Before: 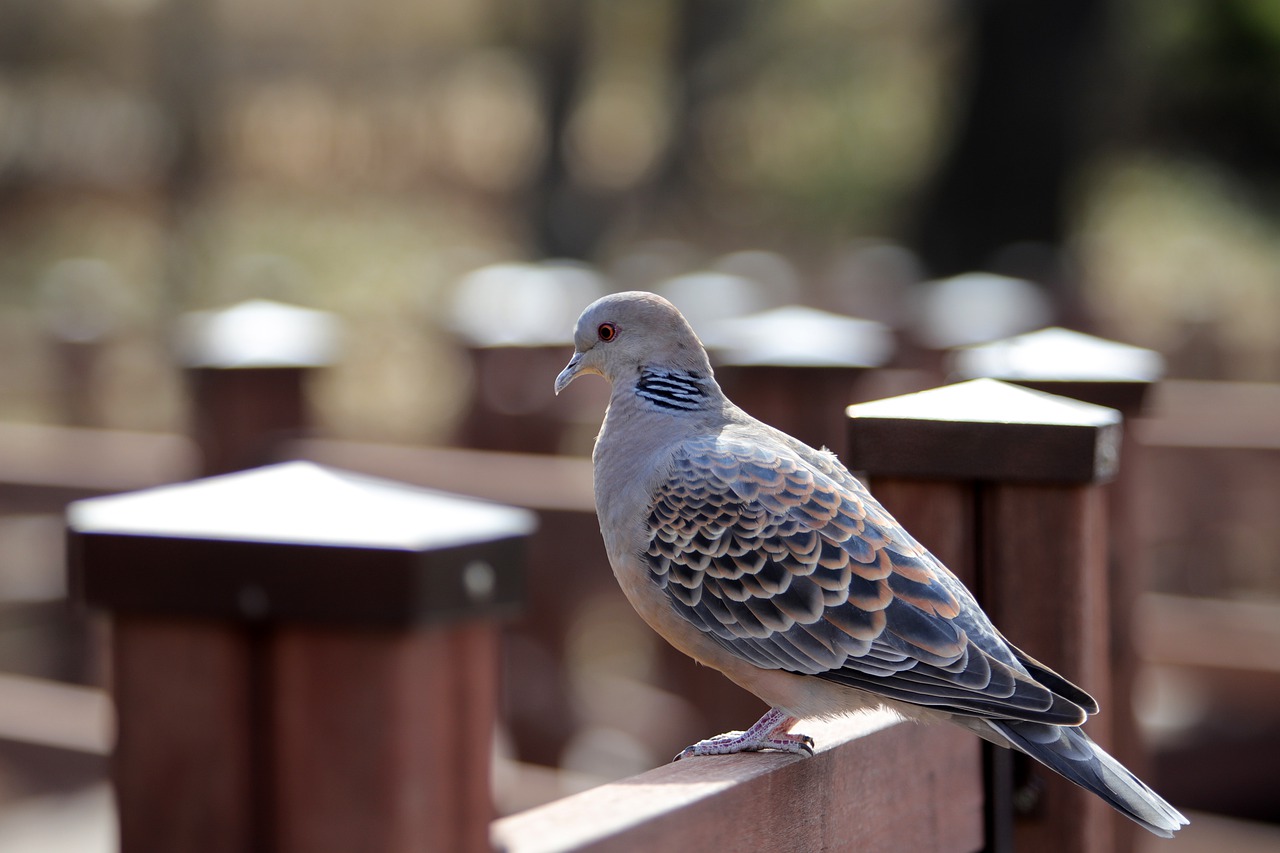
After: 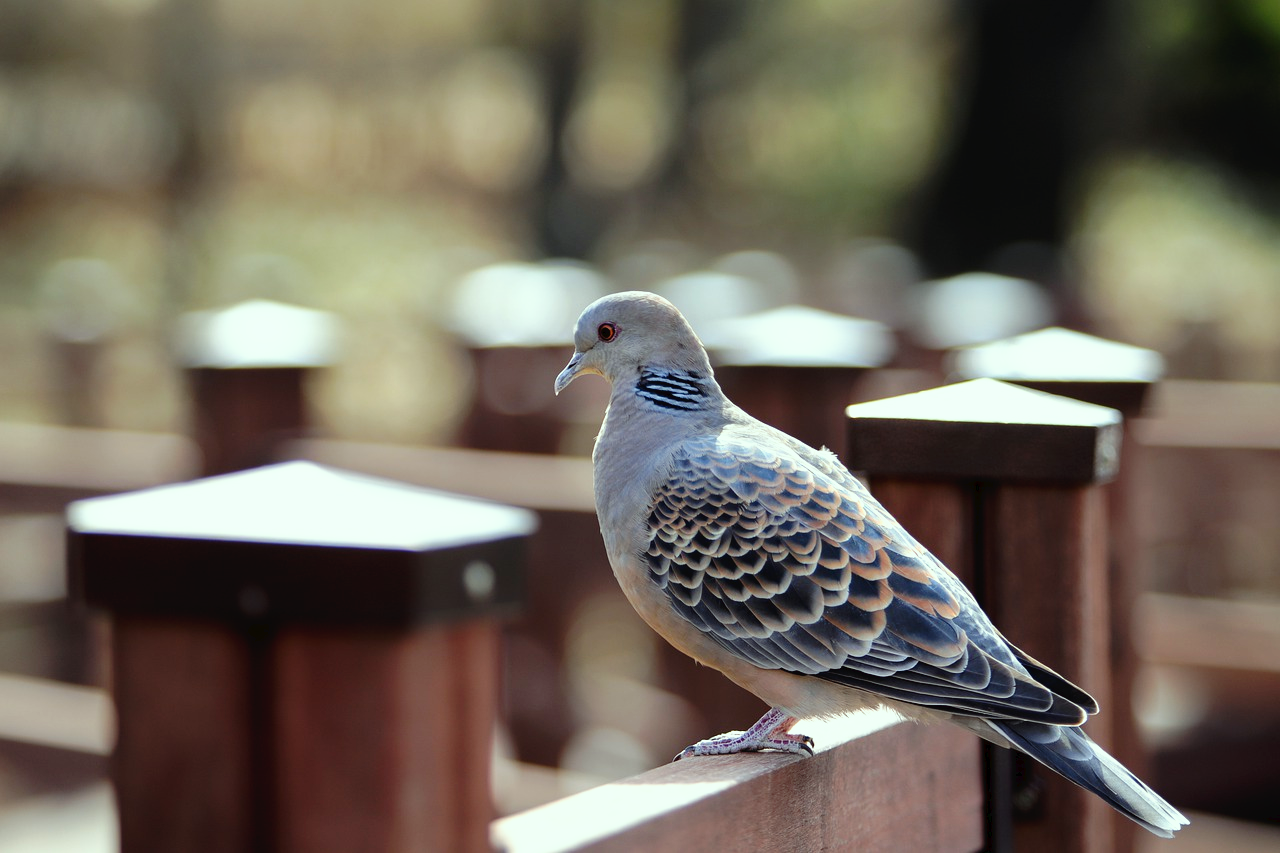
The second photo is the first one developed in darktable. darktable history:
tone curve: curves: ch0 [(0, 0) (0.003, 0.025) (0.011, 0.025) (0.025, 0.029) (0.044, 0.035) (0.069, 0.053) (0.1, 0.083) (0.136, 0.118) (0.177, 0.163) (0.224, 0.22) (0.277, 0.295) (0.335, 0.371) (0.399, 0.444) (0.468, 0.524) (0.543, 0.618) (0.623, 0.702) (0.709, 0.79) (0.801, 0.89) (0.898, 0.973) (1, 1)], preserve colors none
color correction: highlights a* -8, highlights b* 3.1
